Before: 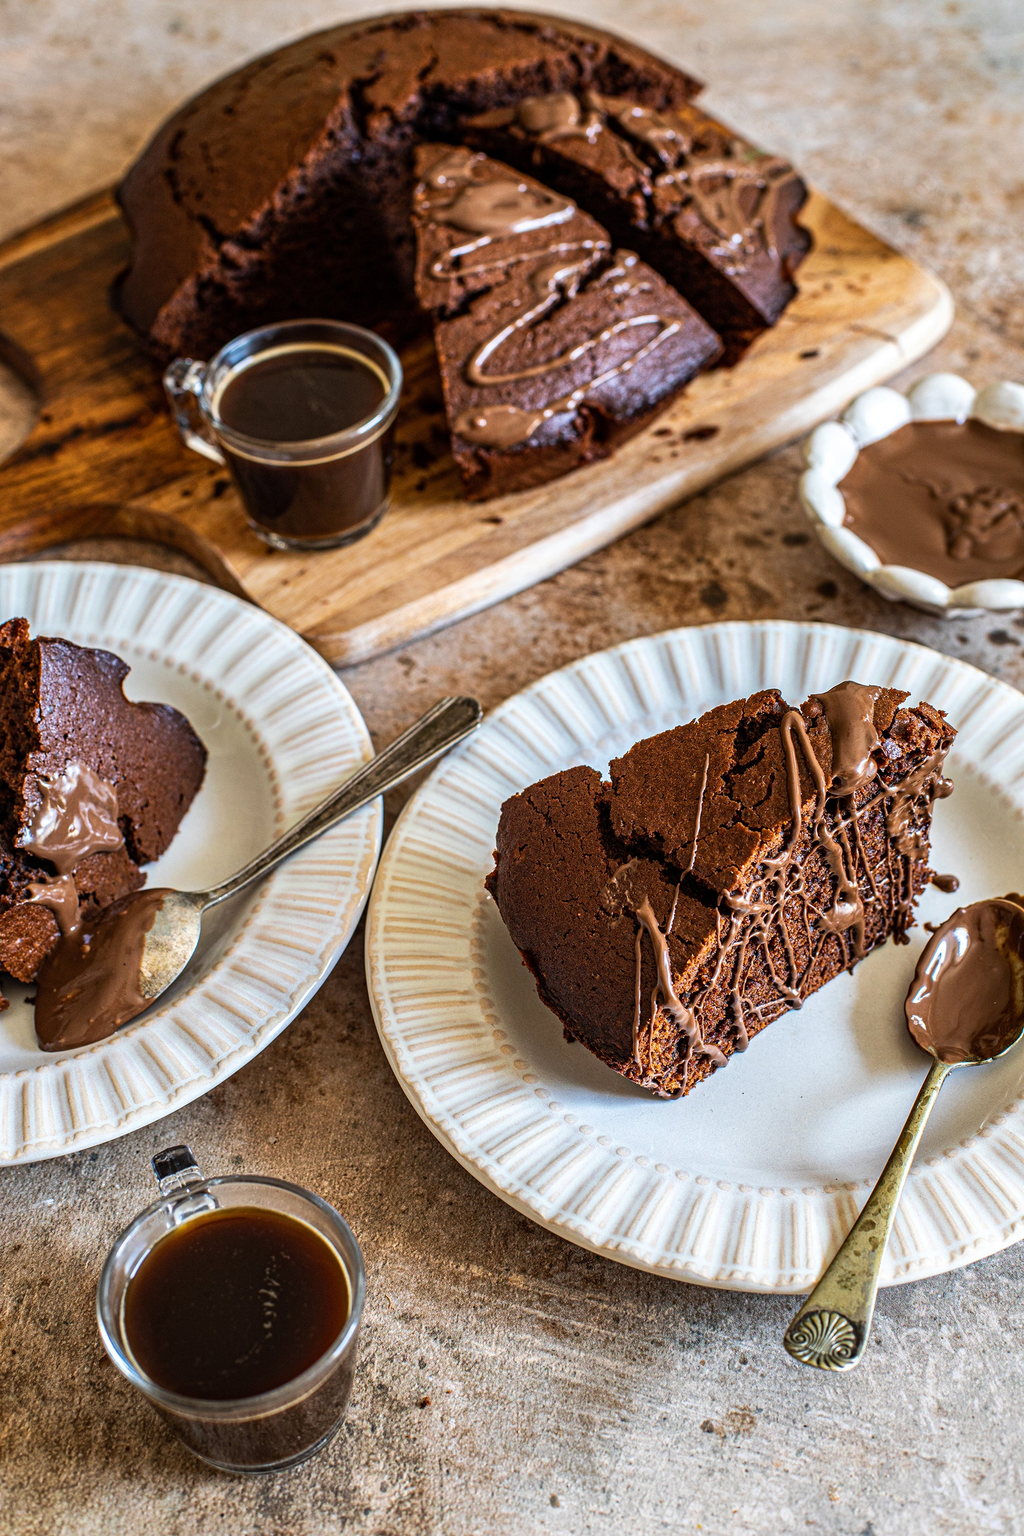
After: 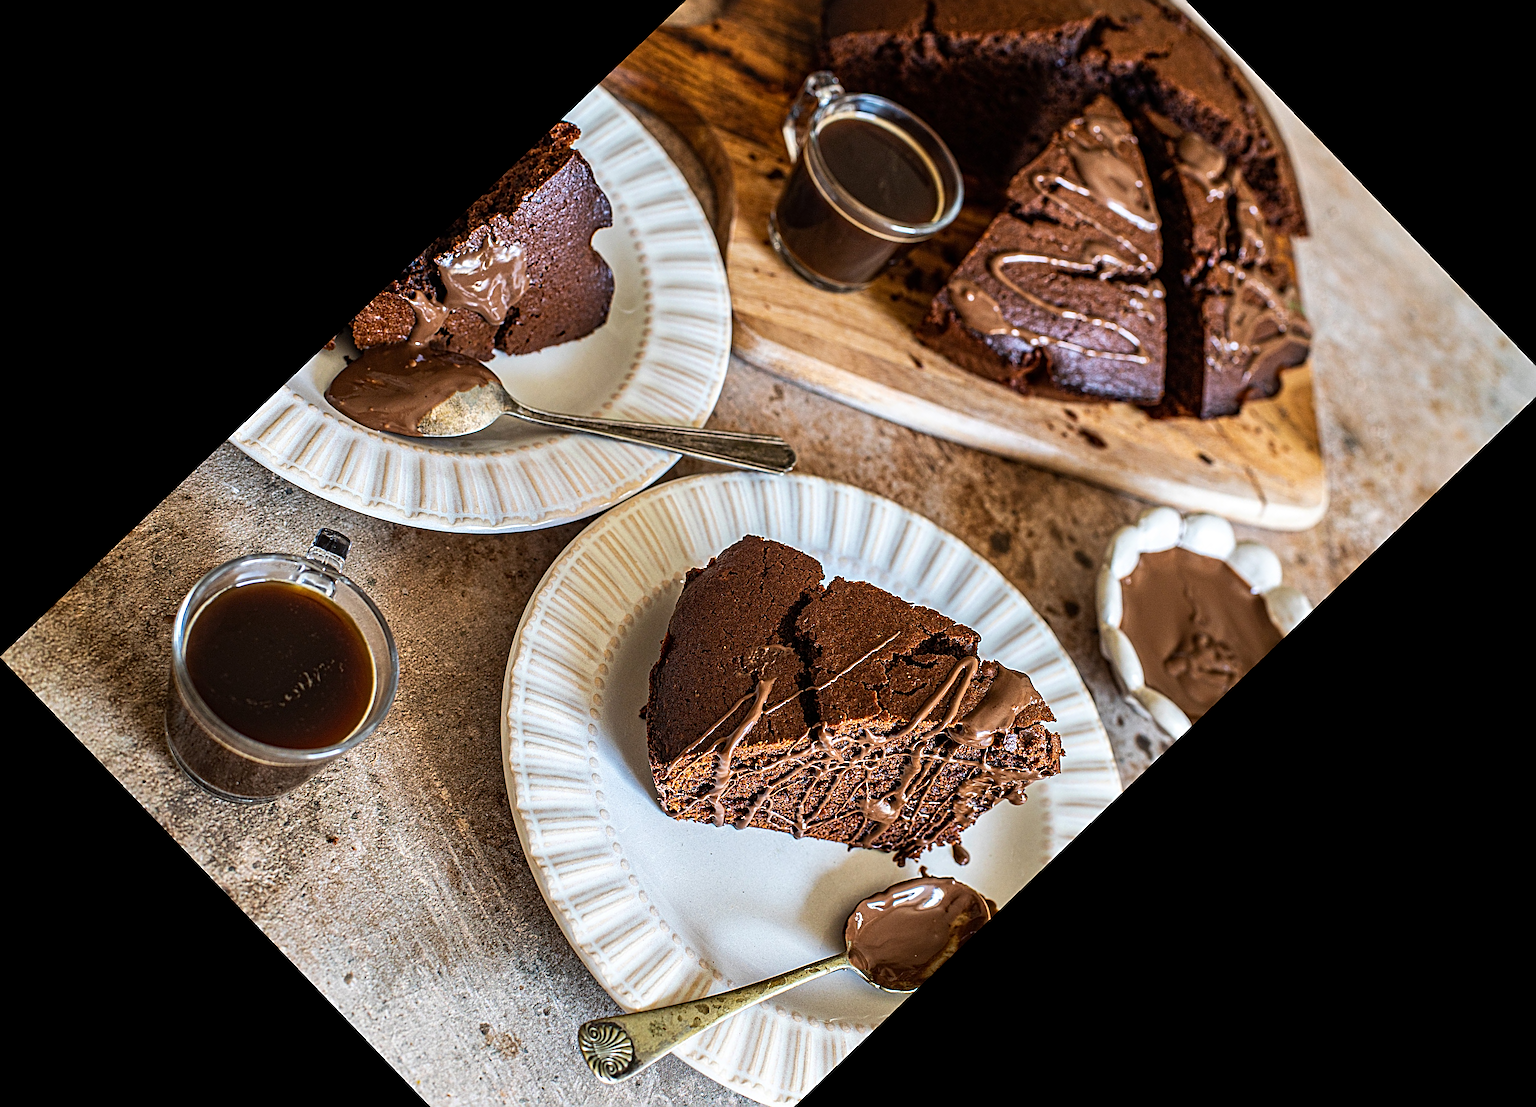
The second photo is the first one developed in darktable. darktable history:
sharpen: radius 3.025, amount 0.757
crop and rotate: angle -46.26°, top 16.234%, right 0.912%, bottom 11.704%
white balance: emerald 1
